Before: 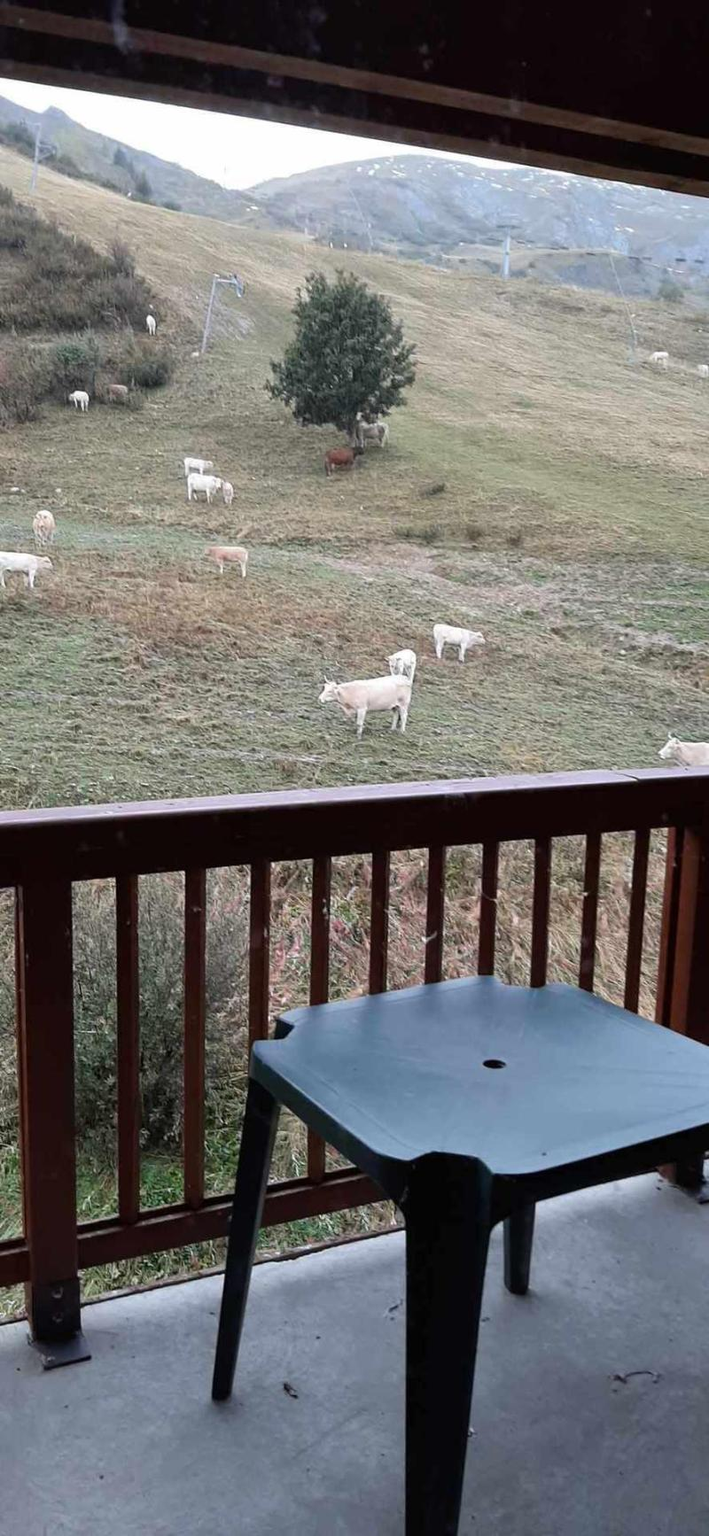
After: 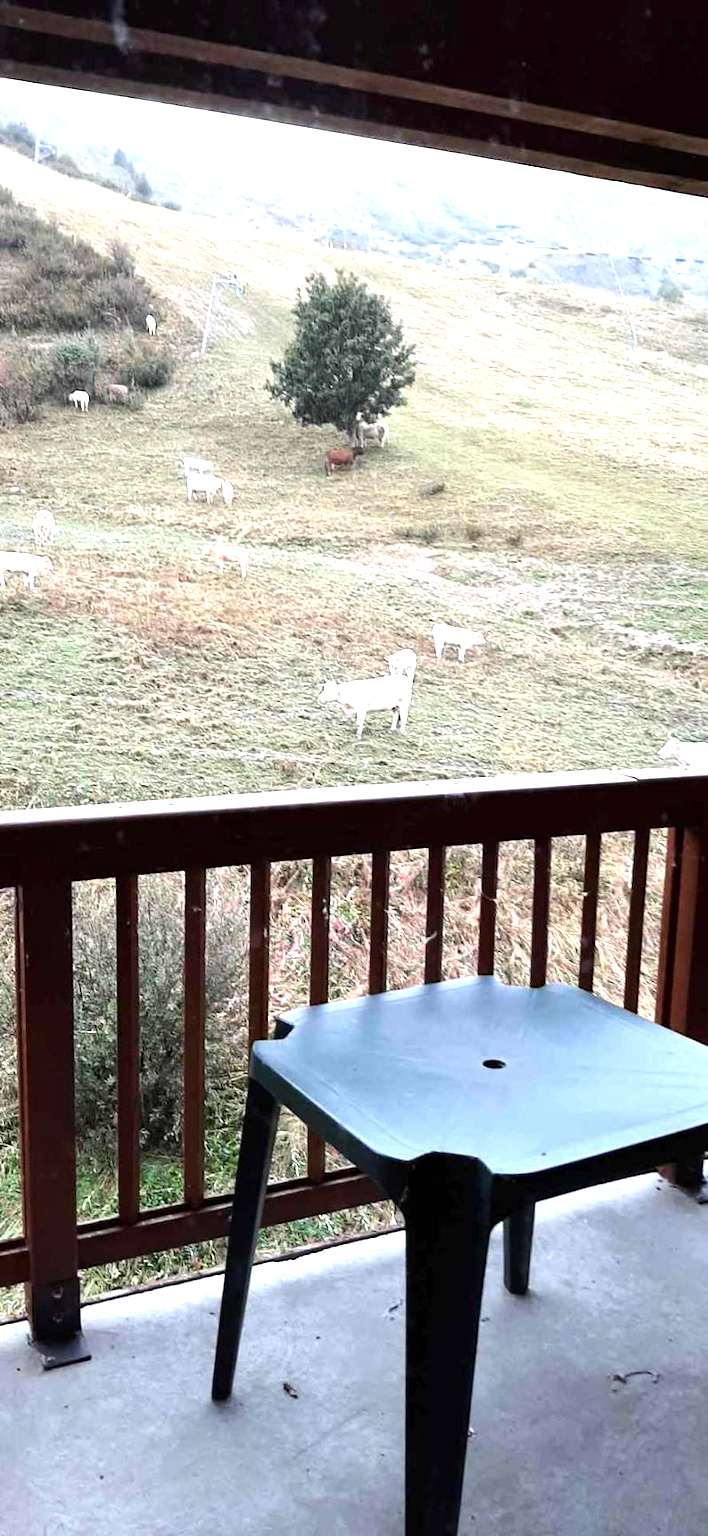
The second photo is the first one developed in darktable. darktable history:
exposure: black level correction 0.001, exposure 0.955 EV, compensate exposure bias true, compensate highlight preservation false
tone equalizer: -8 EV -0.417 EV, -7 EV -0.389 EV, -6 EV -0.333 EV, -5 EV -0.222 EV, -3 EV 0.222 EV, -2 EV 0.333 EV, -1 EV 0.389 EV, +0 EV 0.417 EV, edges refinement/feathering 500, mask exposure compensation -1.57 EV, preserve details no
